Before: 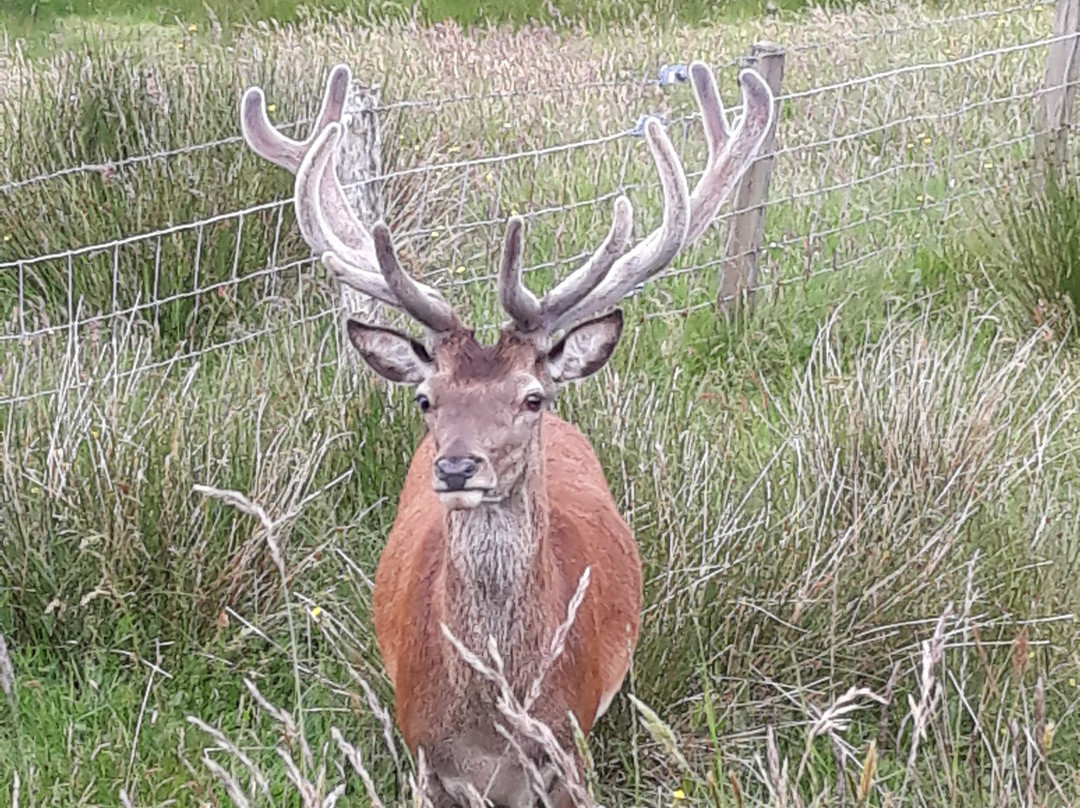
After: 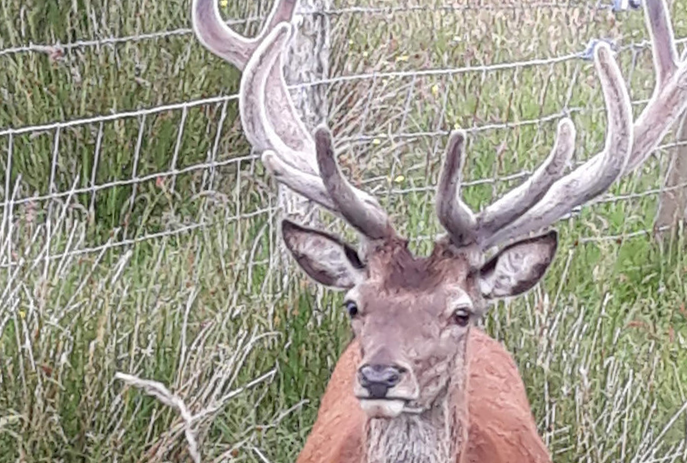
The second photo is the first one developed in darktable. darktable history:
crop and rotate: angle -4.49°, left 2.27%, top 6.6%, right 27.574%, bottom 30.229%
